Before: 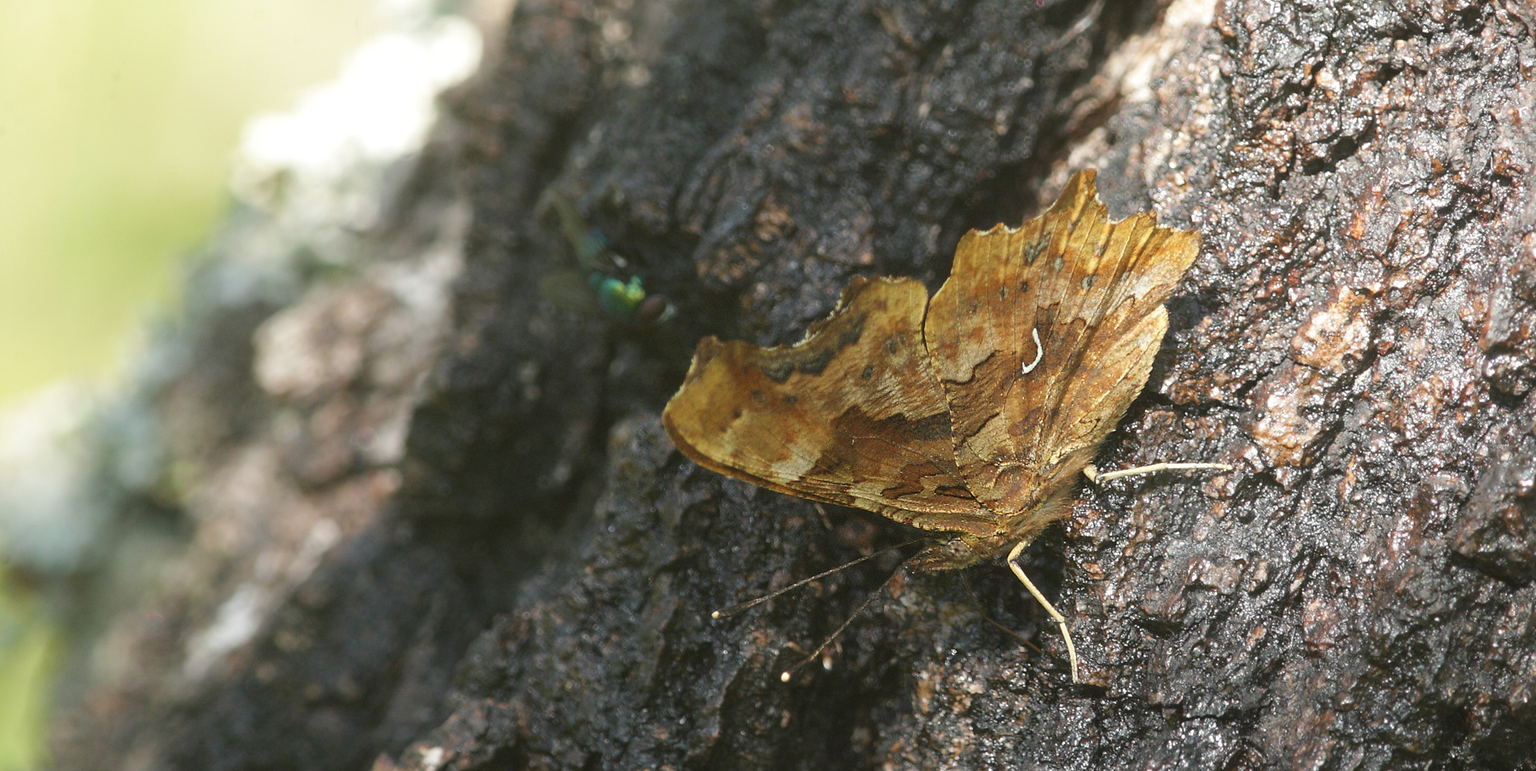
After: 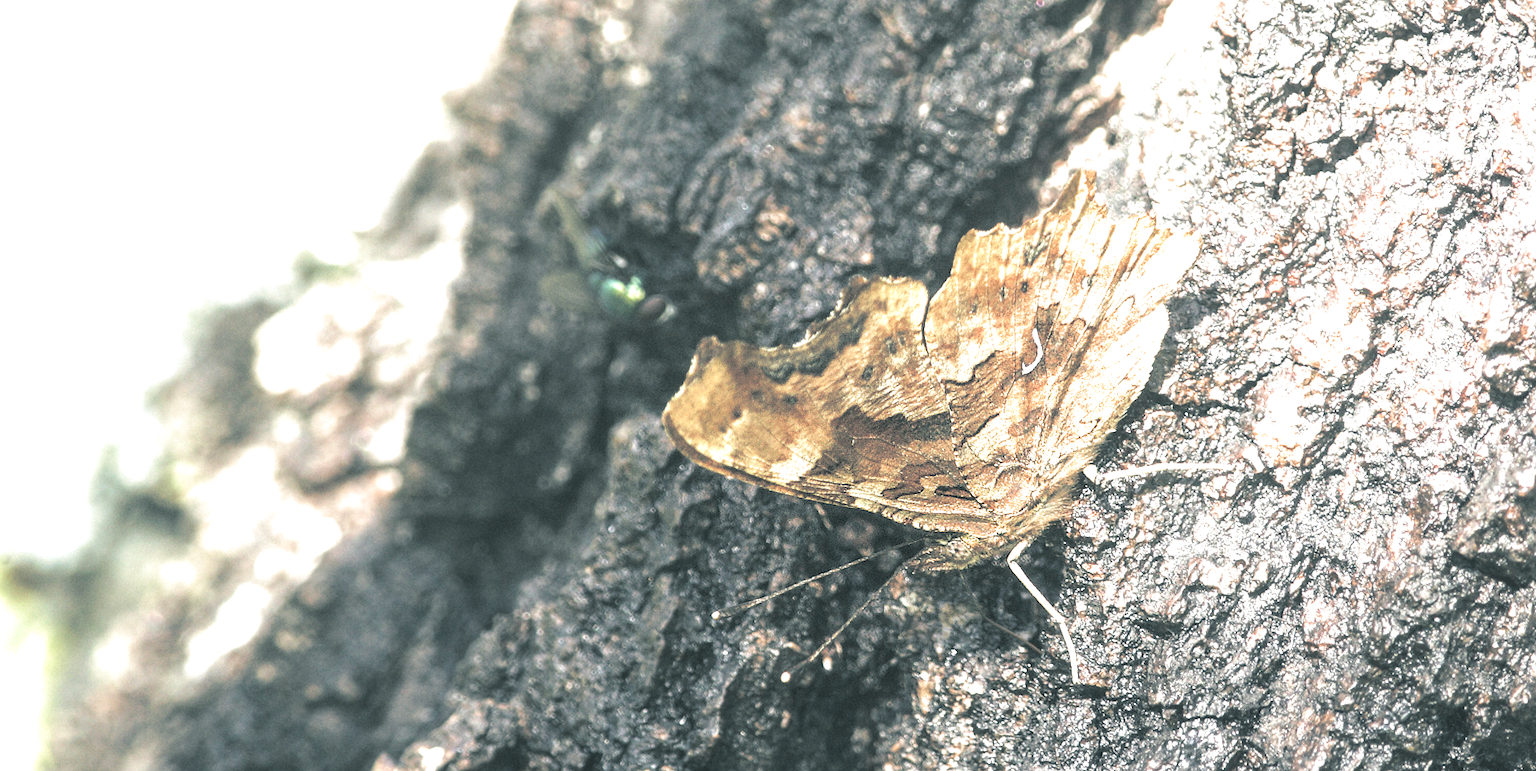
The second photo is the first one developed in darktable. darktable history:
local contrast: detail 130%
split-toning: shadows › hue 205.2°, shadows › saturation 0.29, highlights › hue 50.4°, highlights › saturation 0.38, balance -49.9
exposure: black level correction 0, exposure 1.388 EV, compensate exposure bias true, compensate highlight preservation false
color balance: input saturation 100.43%, contrast fulcrum 14.22%, output saturation 70.41%
